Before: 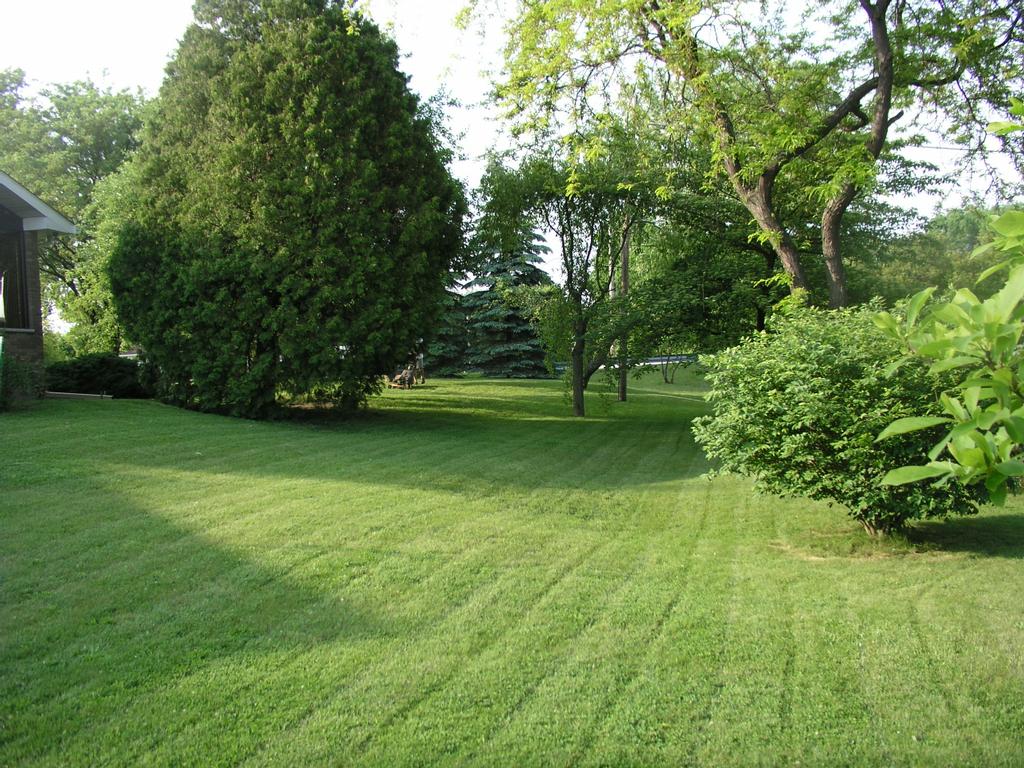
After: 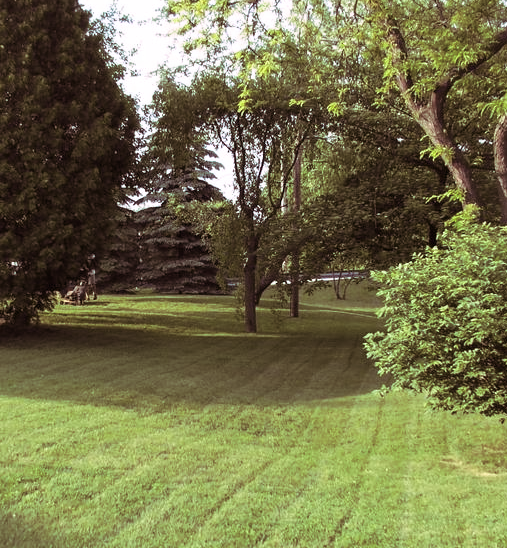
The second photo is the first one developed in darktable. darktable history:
crop: left 32.075%, top 10.976%, right 18.355%, bottom 17.596%
split-toning: highlights › hue 298.8°, highlights › saturation 0.73, compress 41.76%
shadows and highlights: shadows 0, highlights 40
